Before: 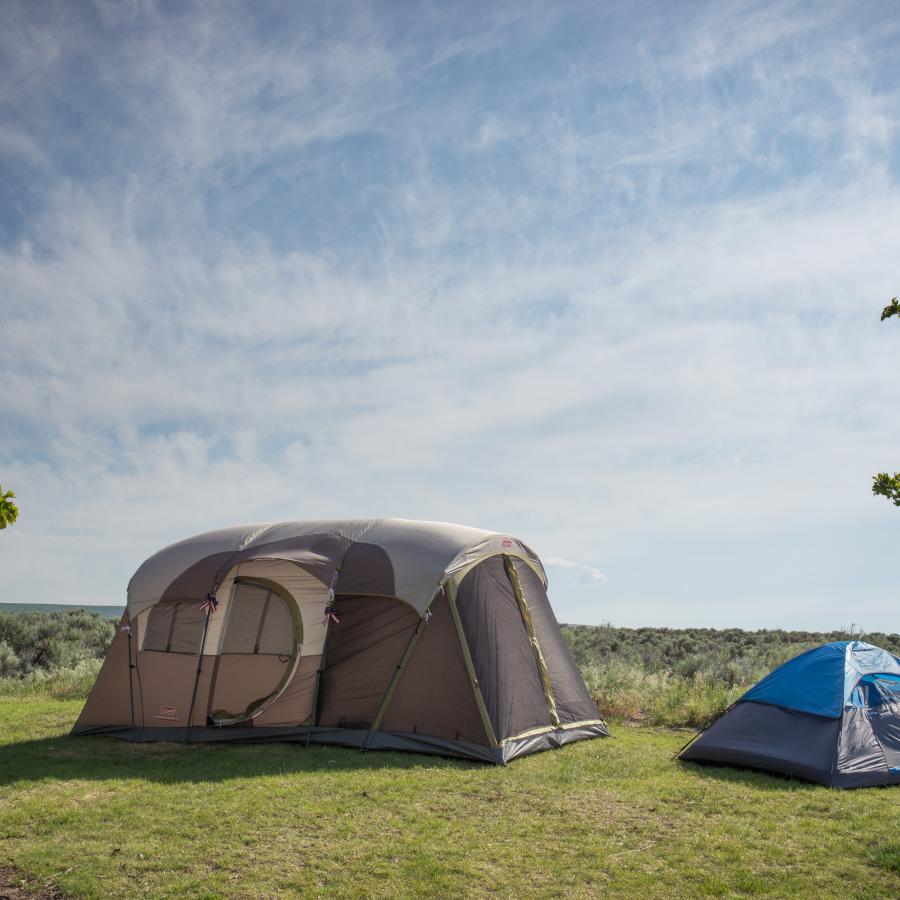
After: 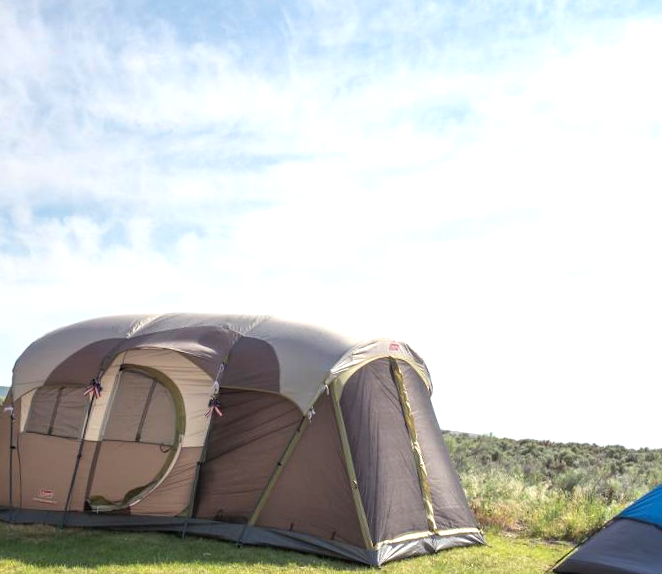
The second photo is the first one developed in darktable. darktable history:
exposure: black level correction 0, exposure 0.9 EV, compensate highlight preservation false
crop and rotate: angle -3.37°, left 9.79%, top 20.73%, right 12.42%, bottom 11.82%
